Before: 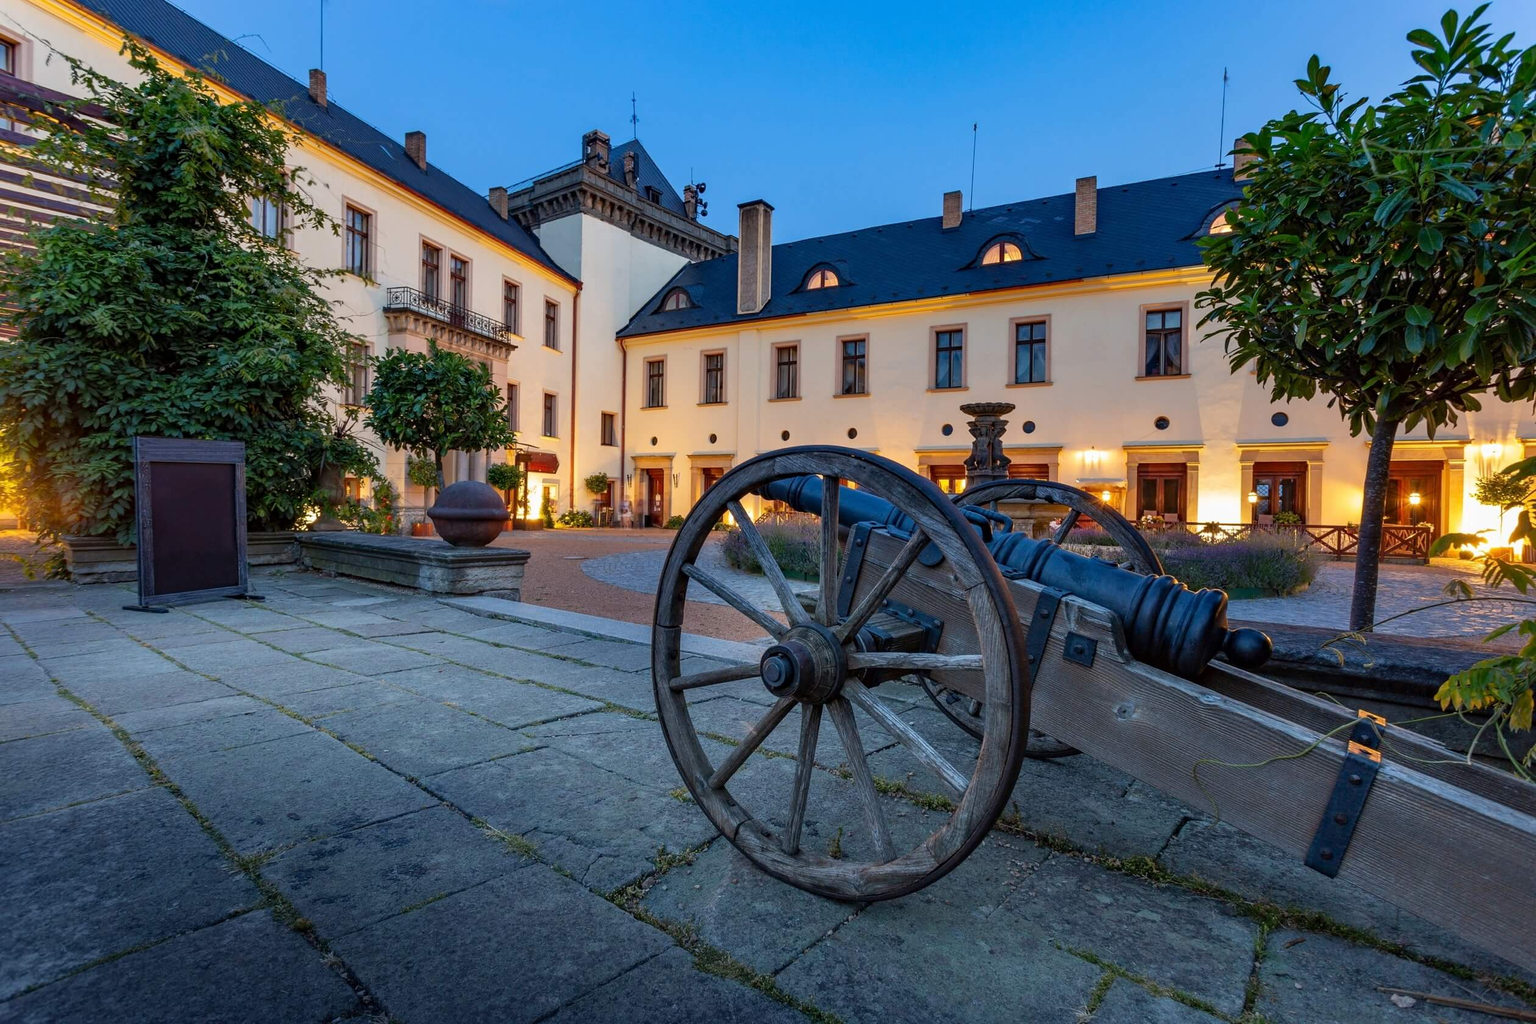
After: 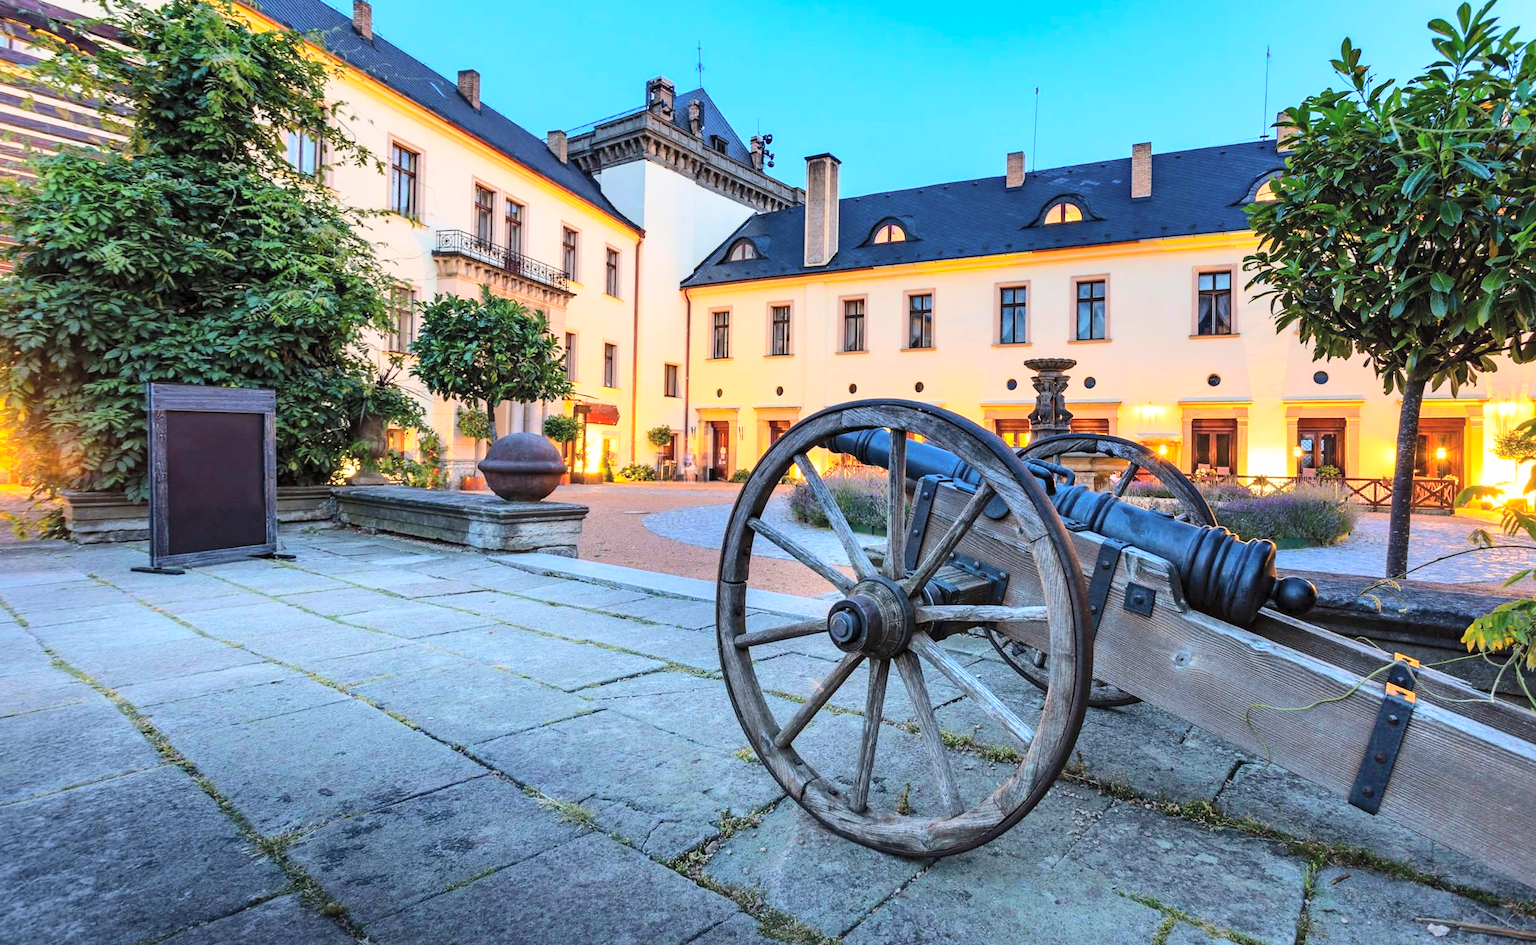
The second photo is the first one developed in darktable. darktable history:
contrast brightness saturation: contrast 0.1, brightness 0.3, saturation 0.14
rotate and perspective: rotation -0.013°, lens shift (vertical) -0.027, lens shift (horizontal) 0.178, crop left 0.016, crop right 0.989, crop top 0.082, crop bottom 0.918
base curve: curves: ch0 [(0, 0) (0.028, 0.03) (0.121, 0.232) (0.46, 0.748) (0.859, 0.968) (1, 1)]
